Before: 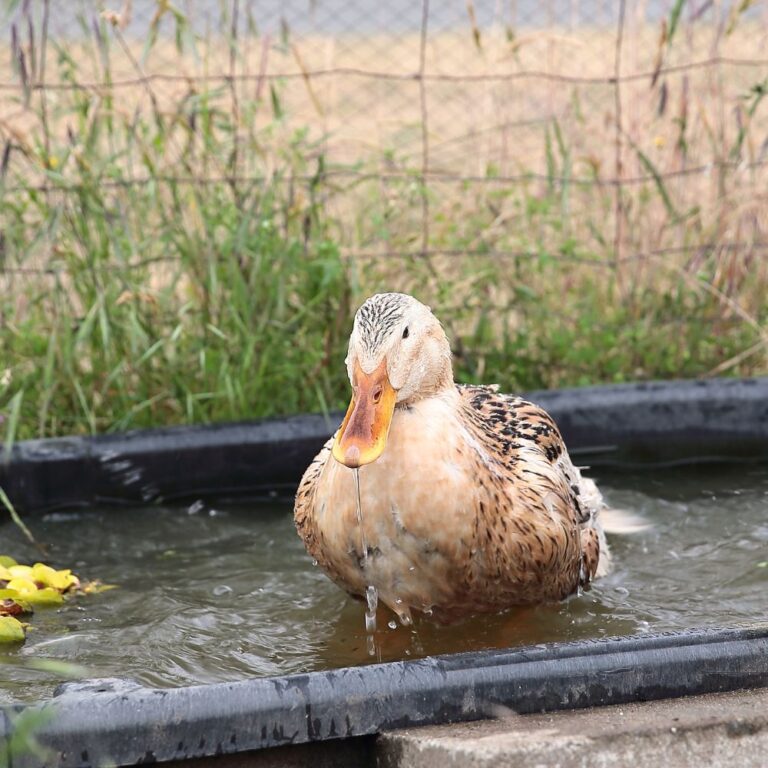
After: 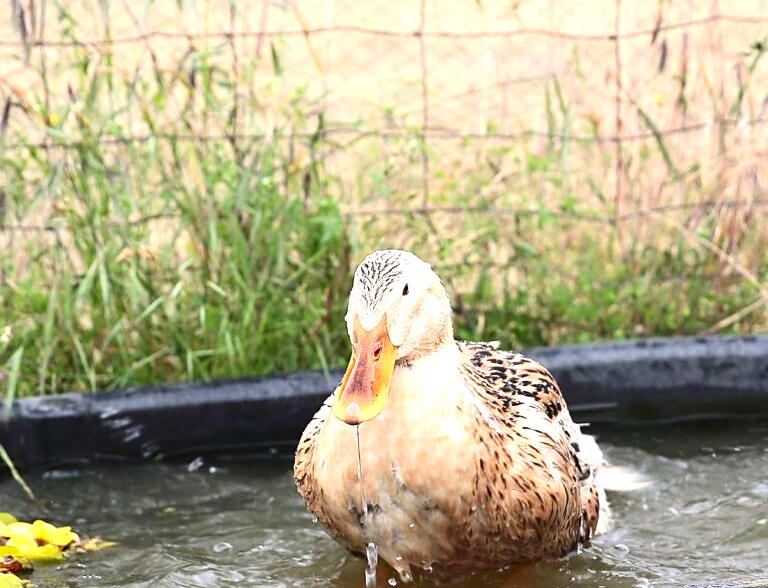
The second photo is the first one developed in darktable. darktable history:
exposure: exposure 0.61 EV, compensate exposure bias true, compensate highlight preservation false
contrast brightness saturation: contrast 0.146, brightness -0.01, saturation 0.099
sharpen: amount 0.216
crop: top 5.728%, bottom 17.64%
